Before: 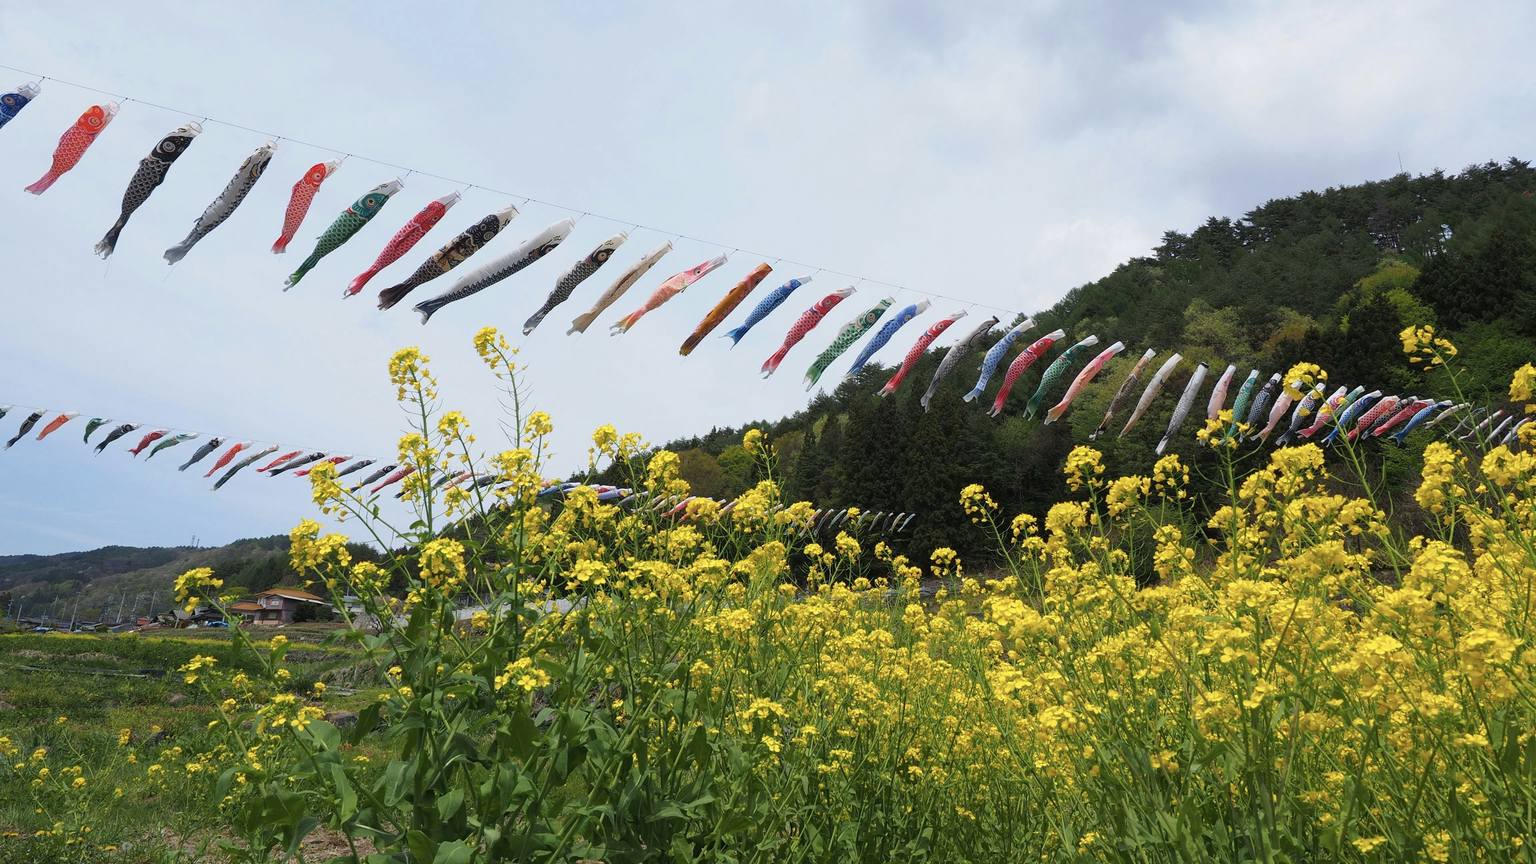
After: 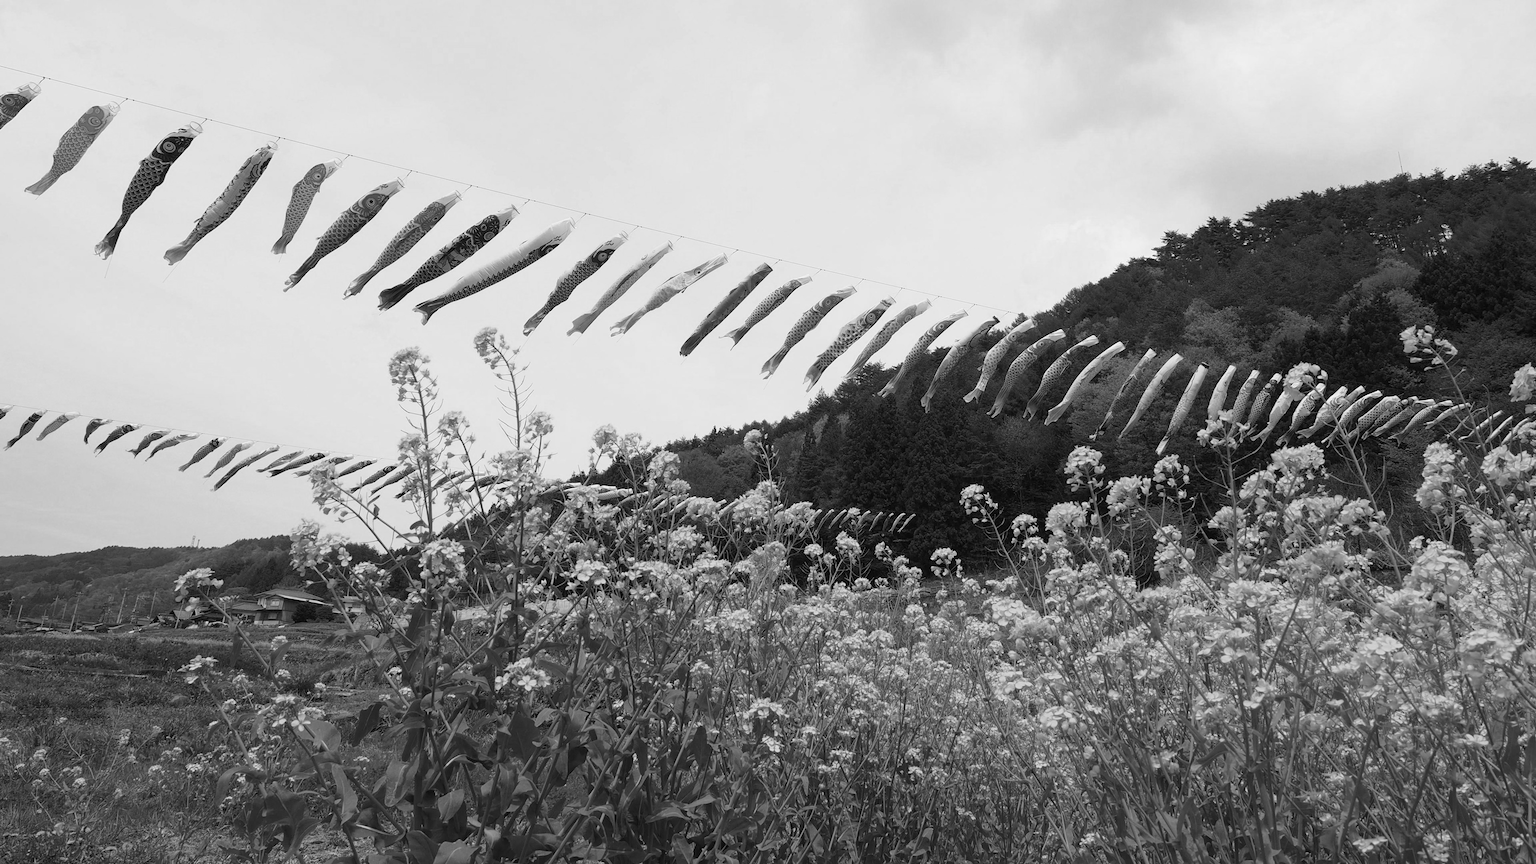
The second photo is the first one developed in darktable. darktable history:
color calibration: output gray [0.22, 0.42, 0.37, 0], gray › normalize channels true, illuminant same as pipeline (D50), adaptation XYZ, x 0.346, y 0.359, gamut compression 0
exposure: exposure 0.161 EV, compensate highlight preservation false
